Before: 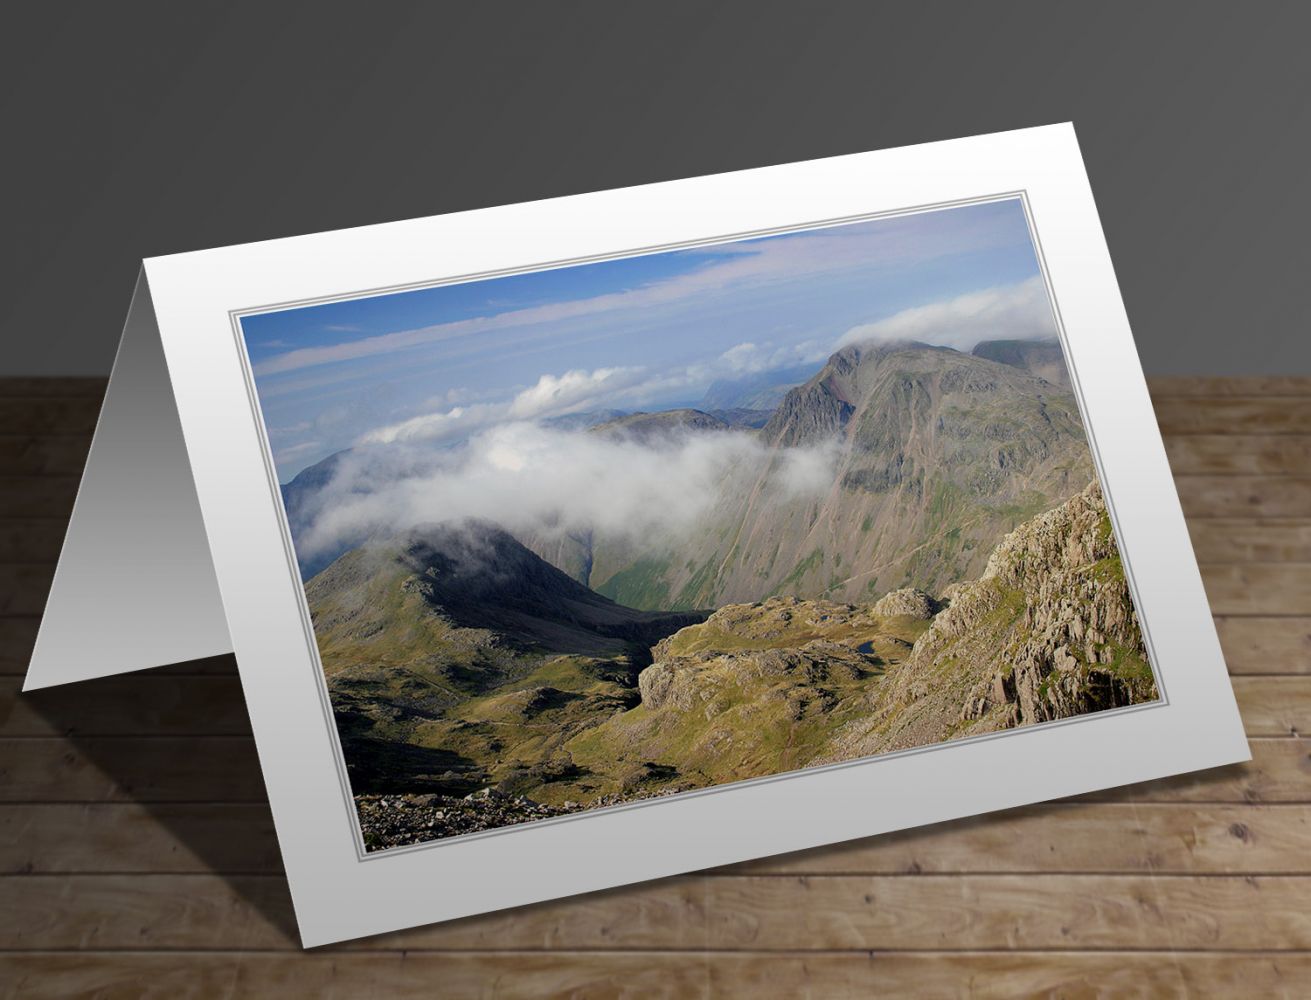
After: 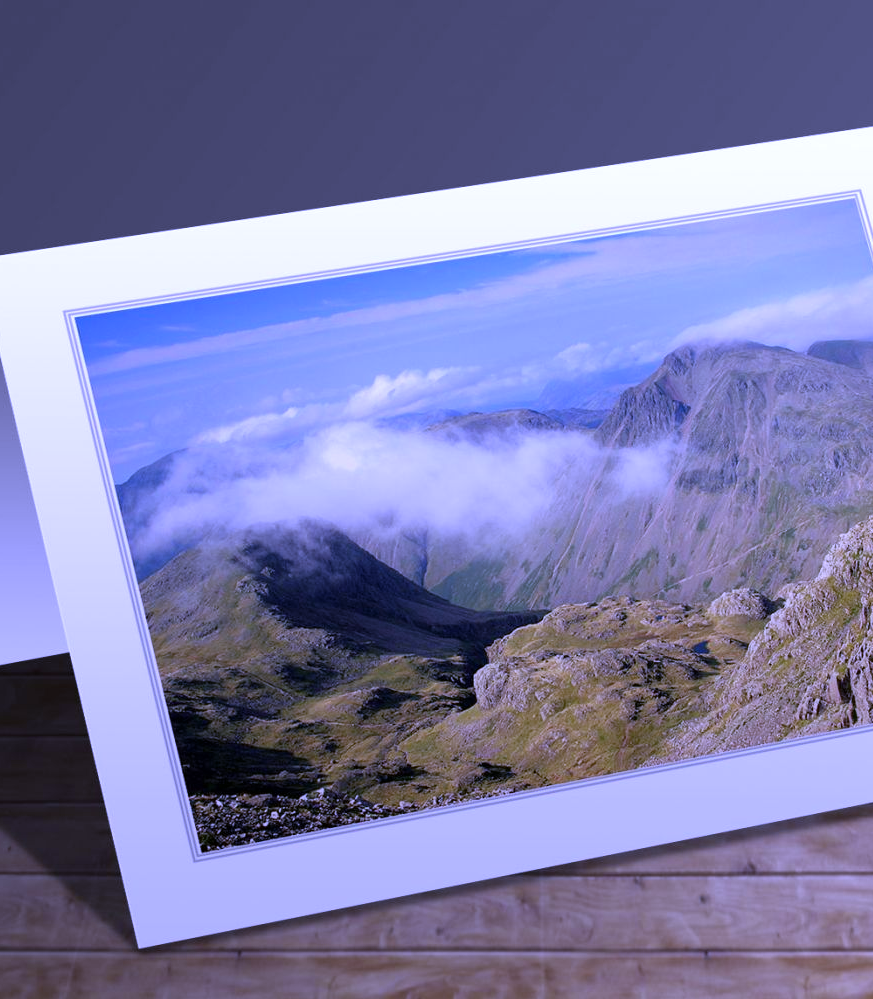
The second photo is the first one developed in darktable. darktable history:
crop and rotate: left 12.648%, right 20.685%
white balance: red 0.98, blue 1.61
